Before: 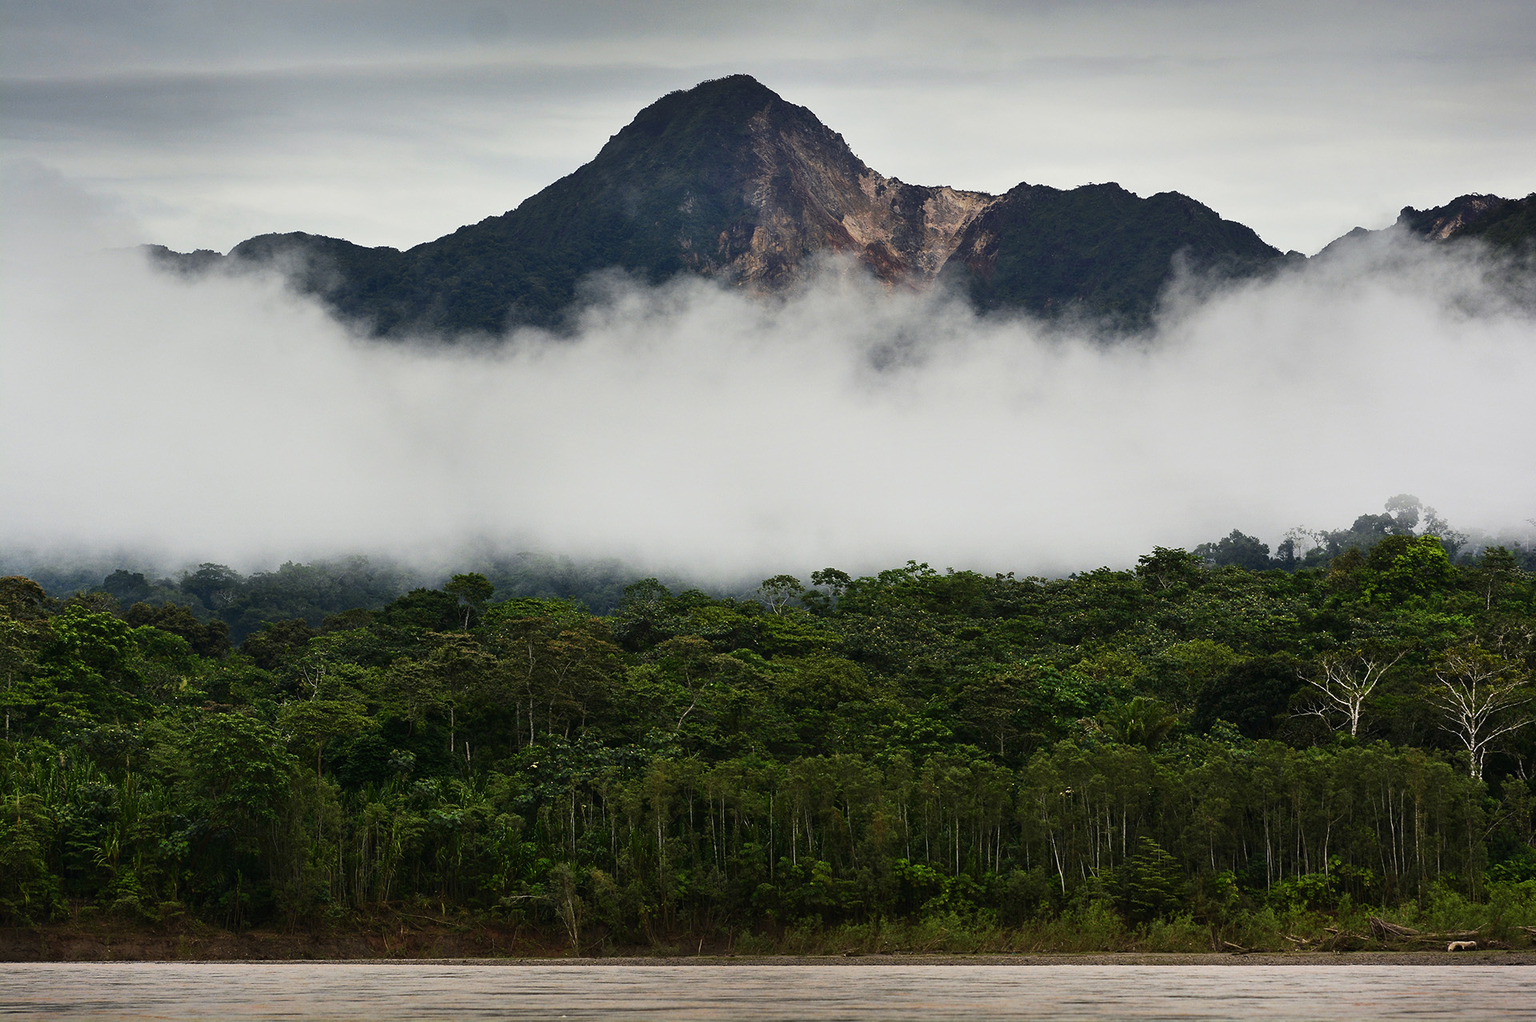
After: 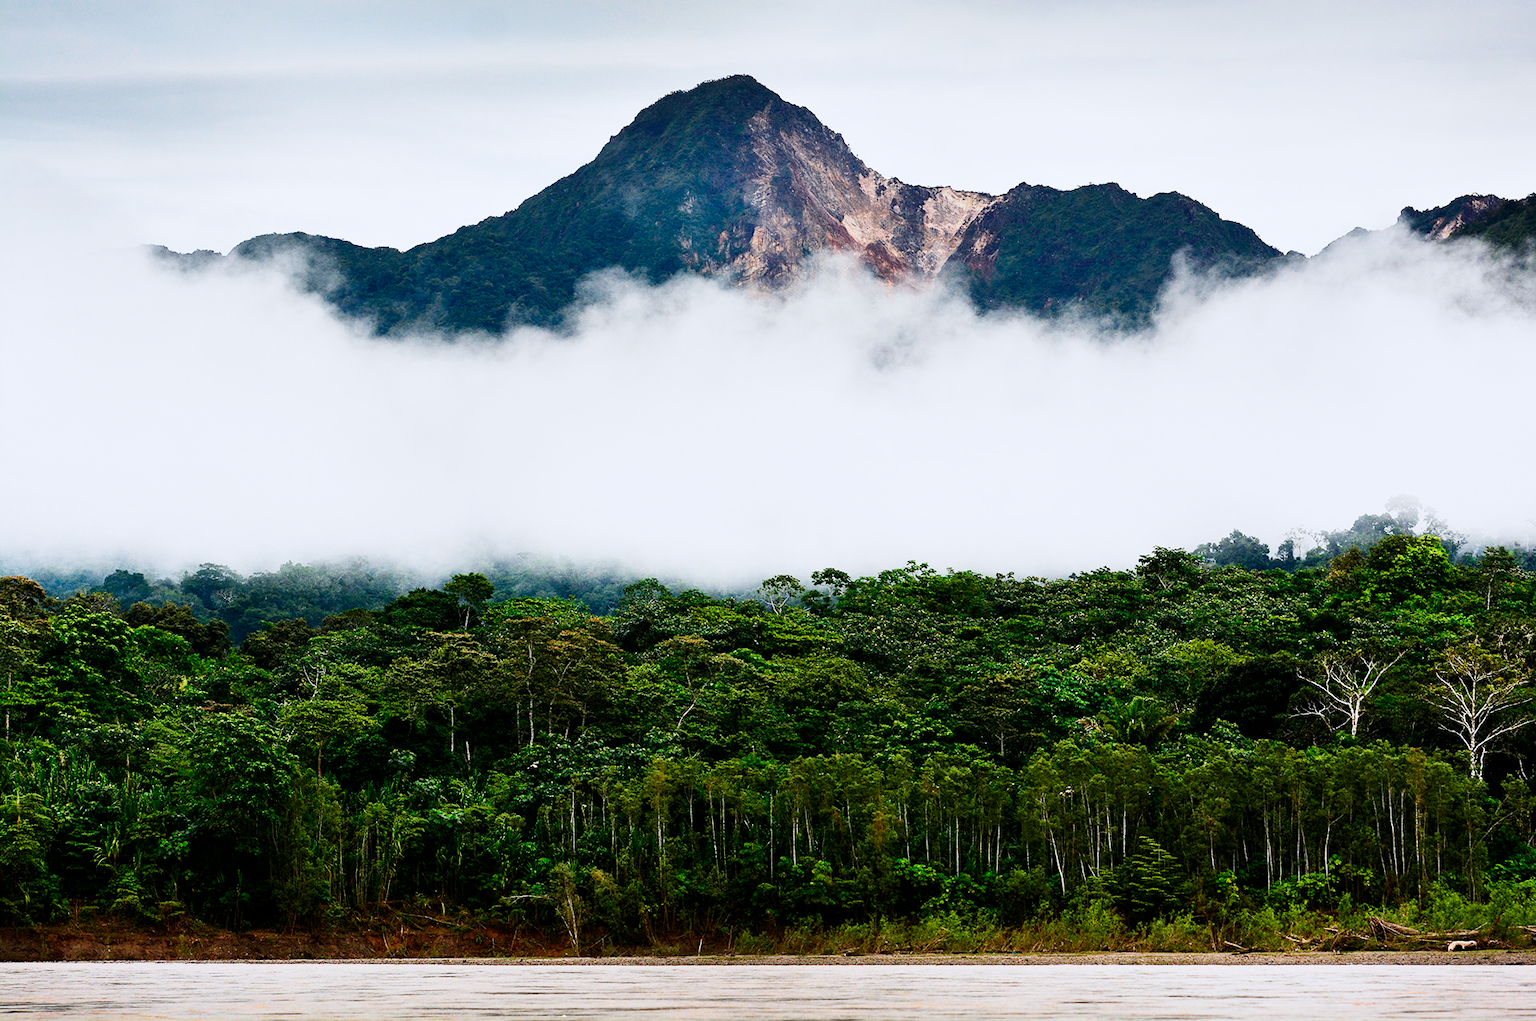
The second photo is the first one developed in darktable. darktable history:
color correction: highlights a* -0.077, highlights b* -5.77, shadows a* -0.13, shadows b* -0.07
contrast brightness saturation: contrast 0.154, brightness 0.053
exposure: black level correction 0, exposure 1.19 EV, compensate highlight preservation false
filmic rgb: middle gray luminance 29.2%, black relative exposure -10.28 EV, white relative exposure 5.47 EV, target black luminance 0%, hardness 3.92, latitude 1.12%, contrast 1.124, highlights saturation mix 5.58%, shadows ↔ highlights balance 15.03%, preserve chrominance no, color science v5 (2021)
